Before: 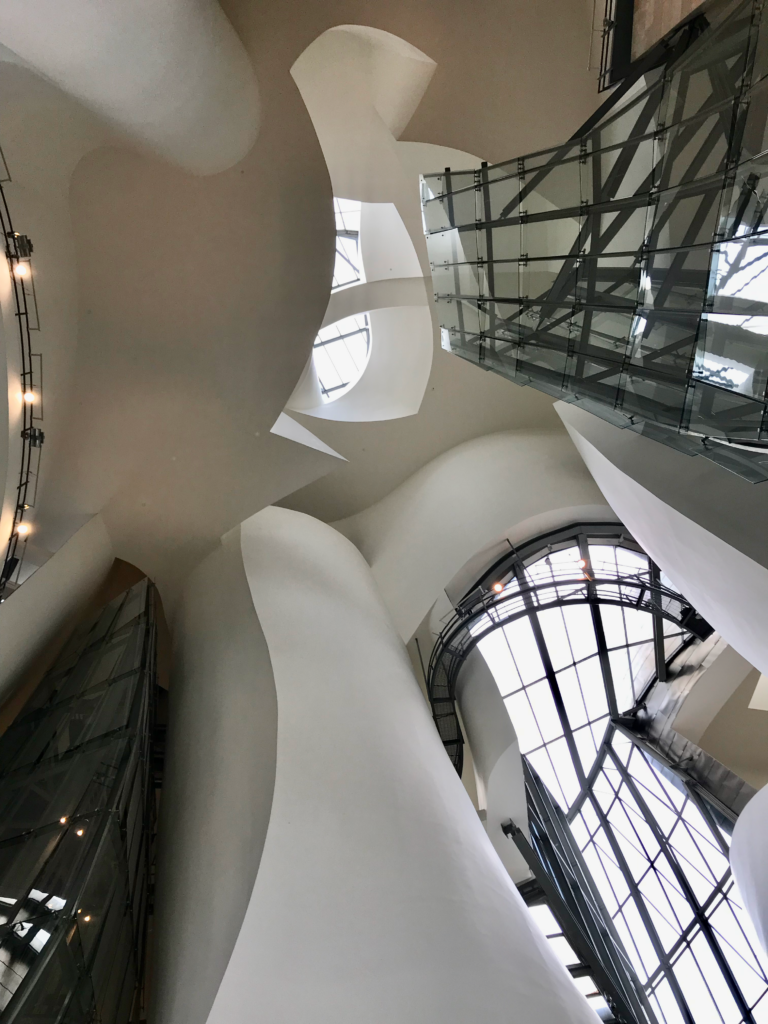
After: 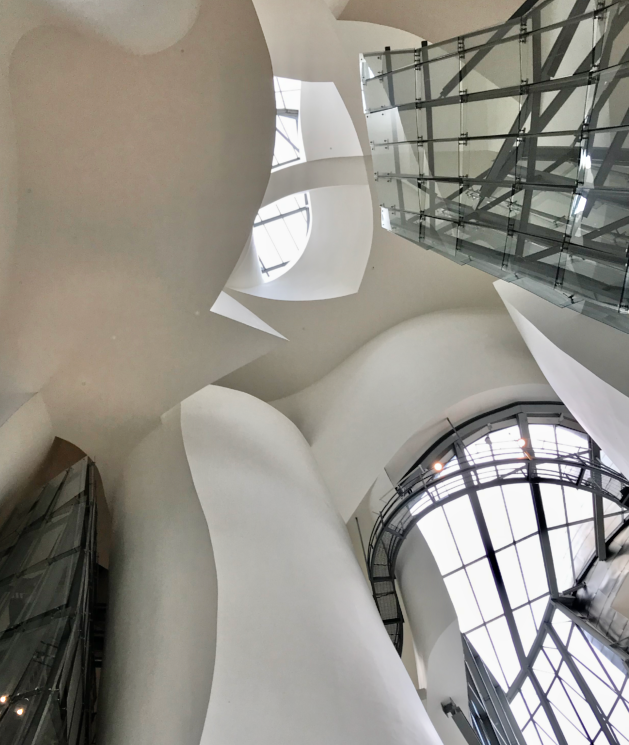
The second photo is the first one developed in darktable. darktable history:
color correction: saturation 0.8
tone equalizer: -7 EV 0.15 EV, -6 EV 0.6 EV, -5 EV 1.15 EV, -4 EV 1.33 EV, -3 EV 1.15 EV, -2 EV 0.6 EV, -1 EV 0.15 EV, mask exposure compensation -0.5 EV
crop: left 7.856%, top 11.836%, right 10.12%, bottom 15.387%
